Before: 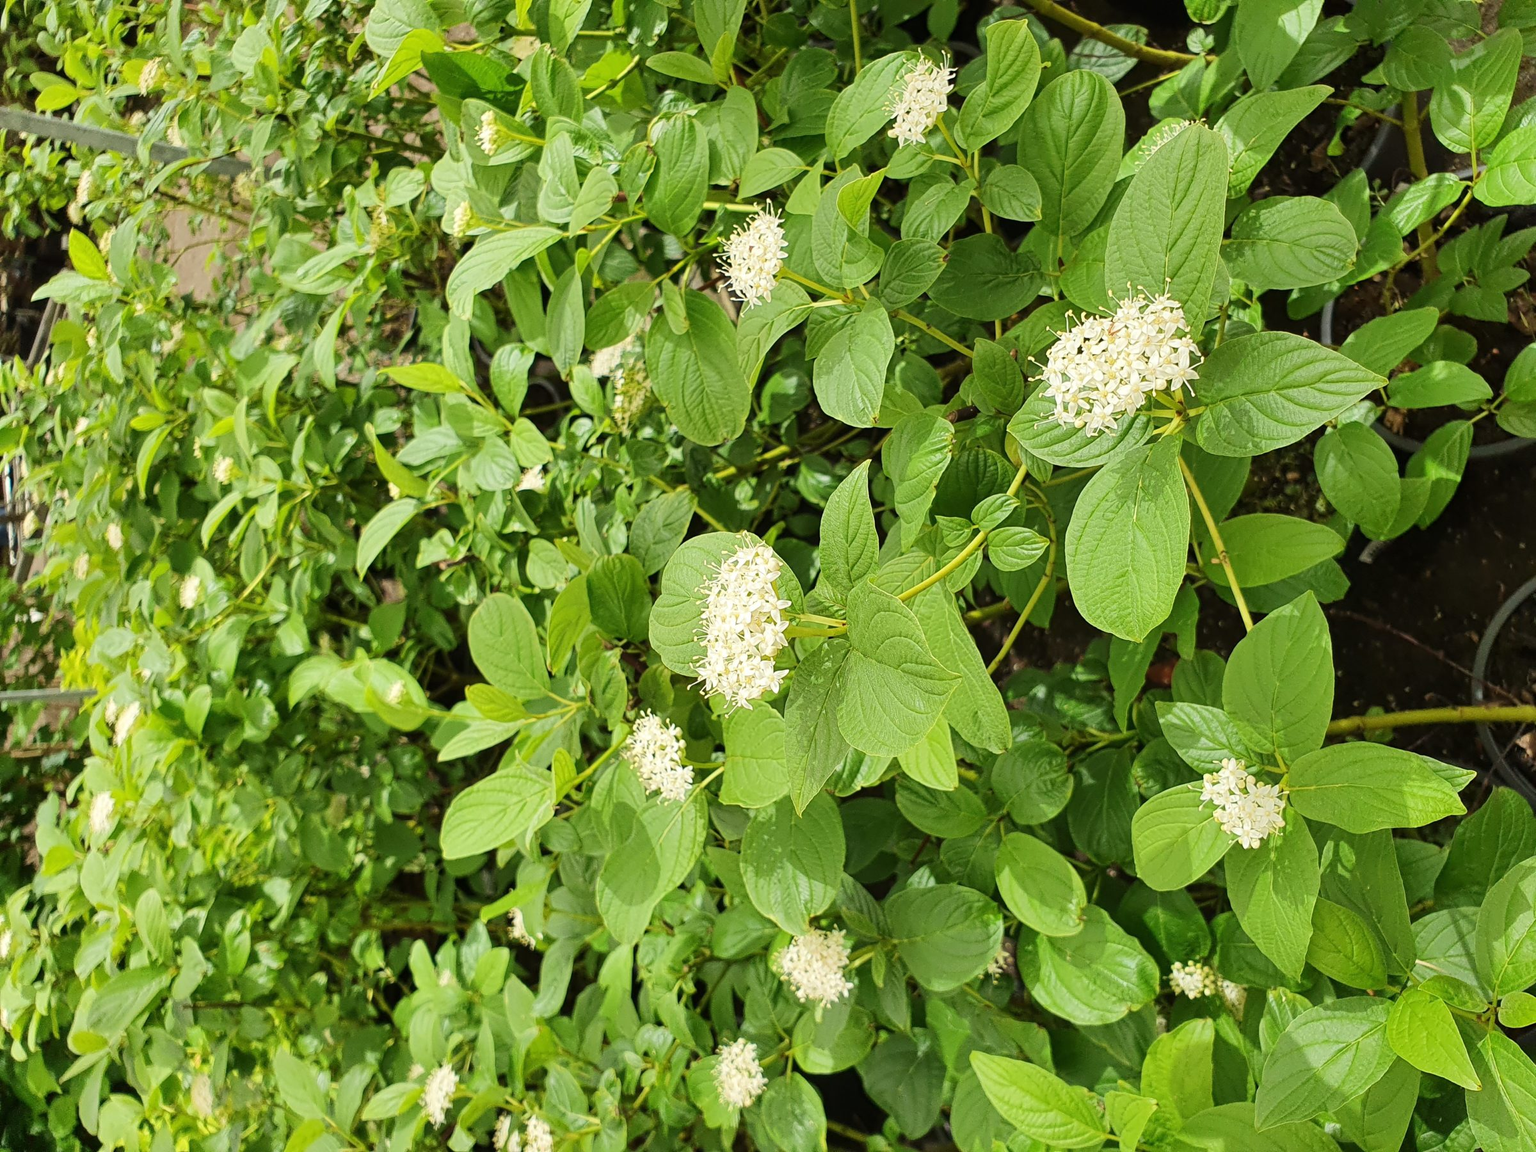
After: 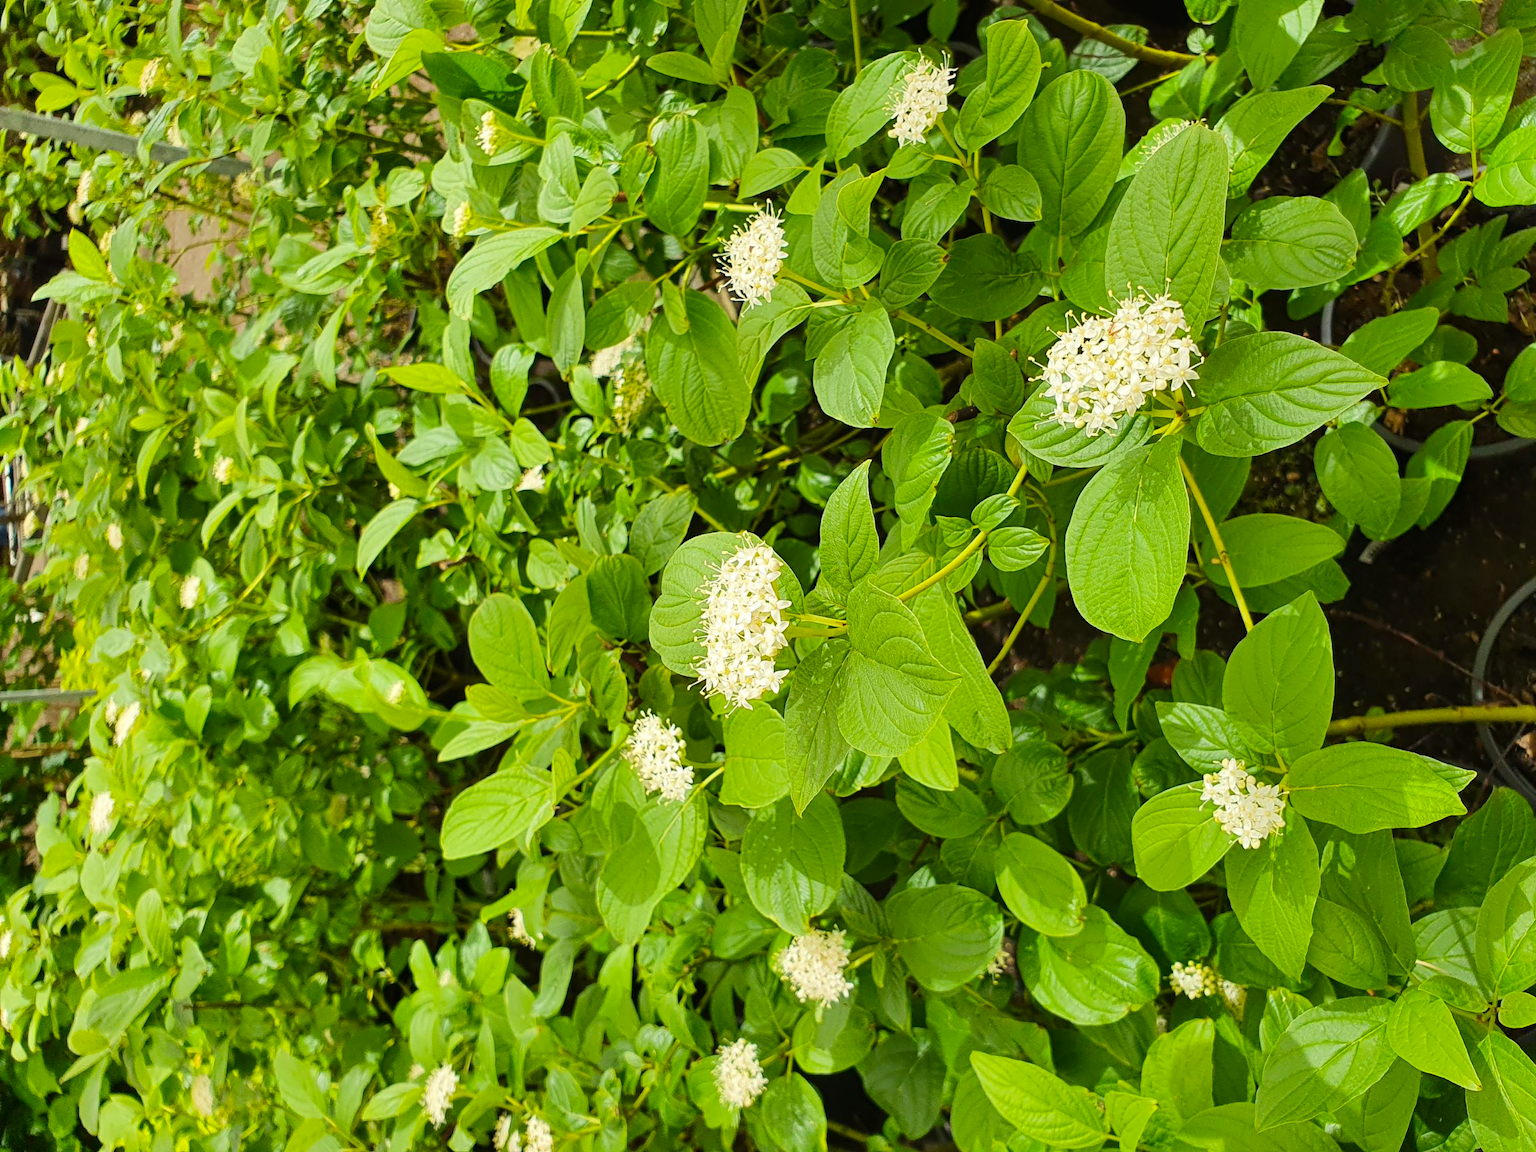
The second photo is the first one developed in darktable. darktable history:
color balance rgb: white fulcrum 0.069 EV, perceptual saturation grading › global saturation 19.817%, global vibrance 20%
